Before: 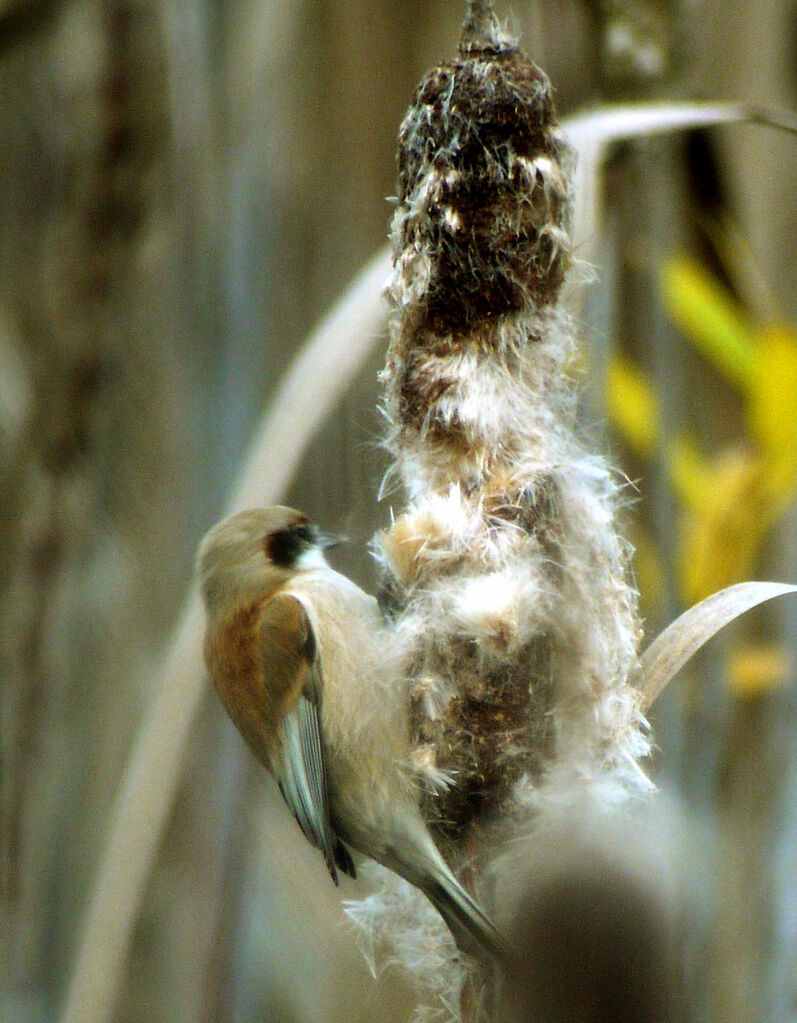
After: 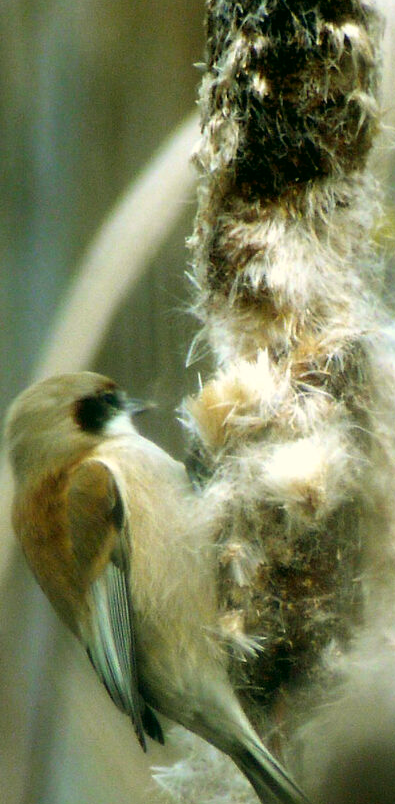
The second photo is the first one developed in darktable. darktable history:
crop and rotate: angle 0.022°, left 24.194%, top 13.104%, right 26.162%, bottom 8.225%
color correction: highlights a* -0.425, highlights b* 9.61, shadows a* -8.84, shadows b* 0.983
